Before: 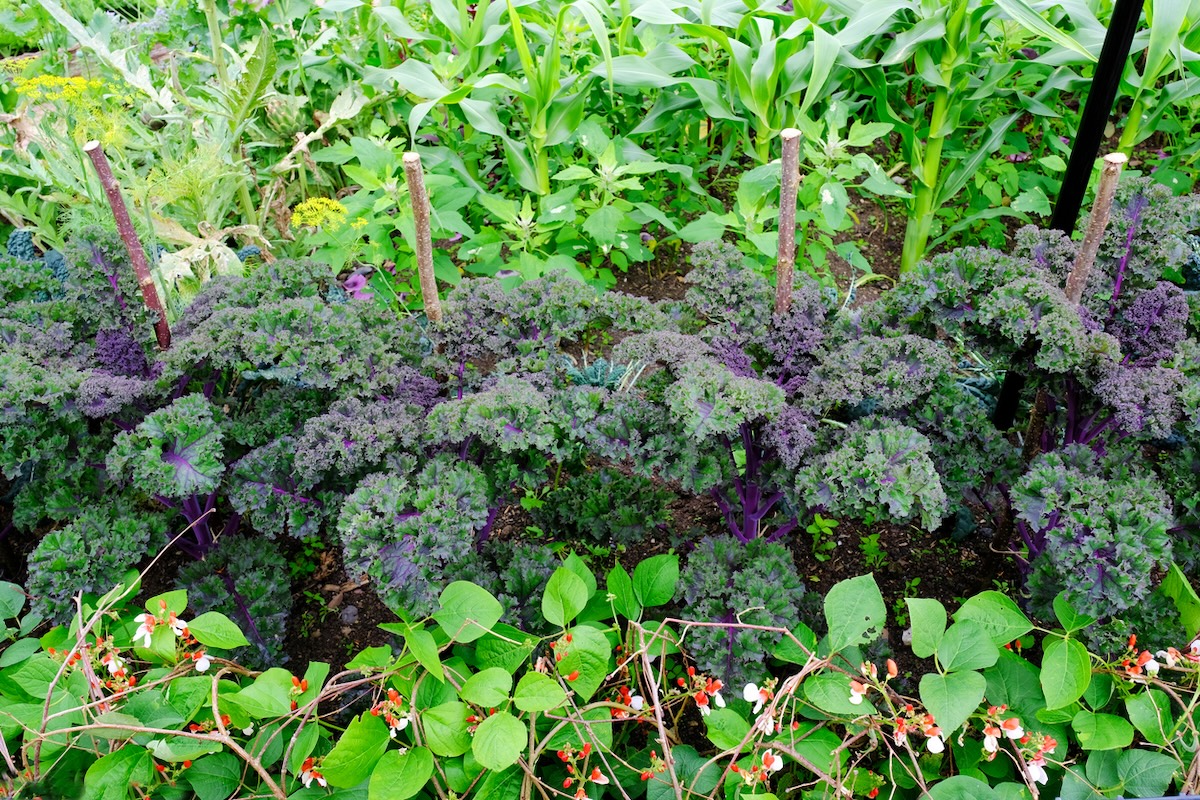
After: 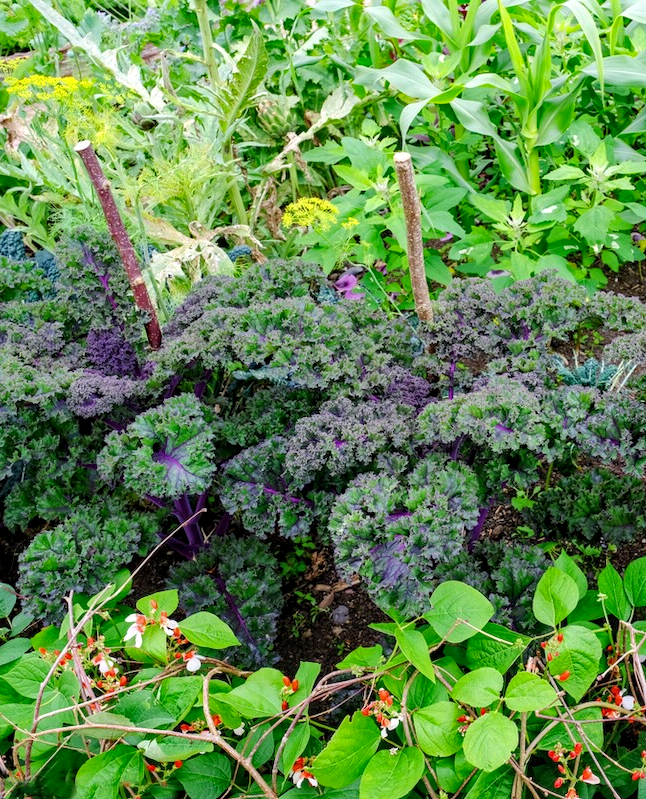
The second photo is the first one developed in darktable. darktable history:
haze removal: strength 0.284, distance 0.25, compatibility mode true, adaptive false
crop: left 0.766%, right 45.332%, bottom 0.081%
local contrast: on, module defaults
